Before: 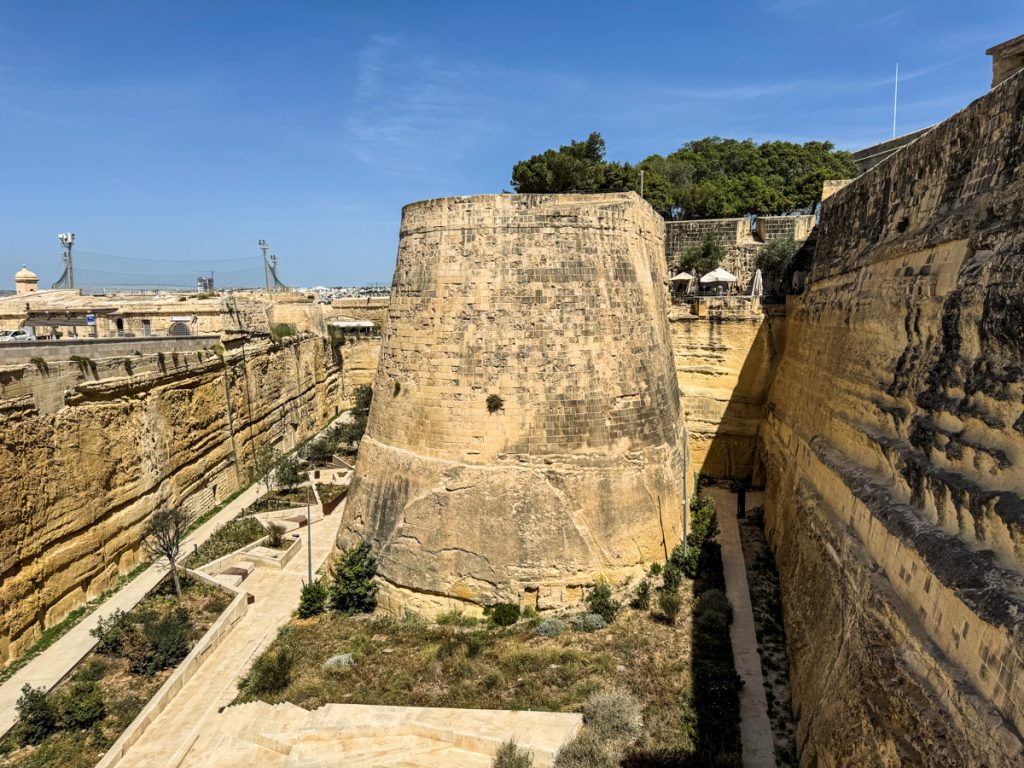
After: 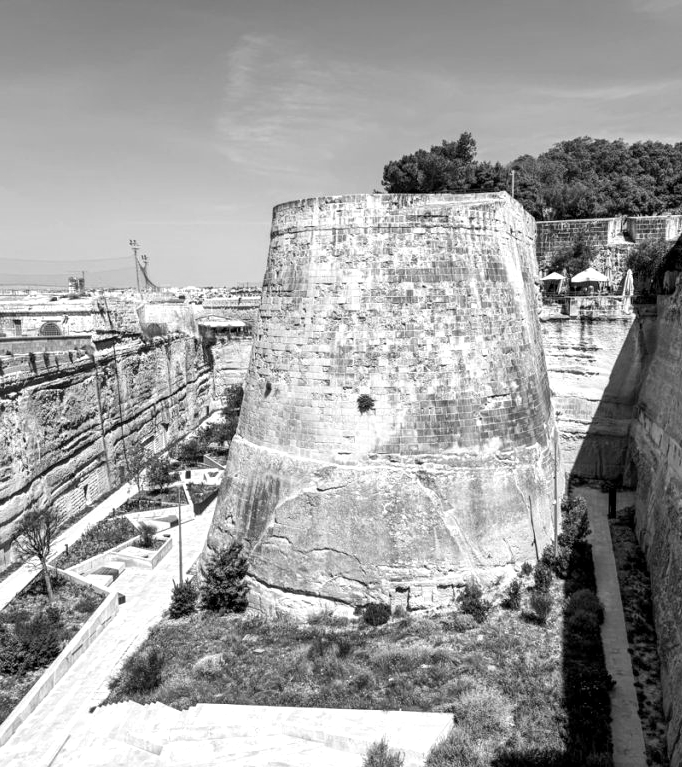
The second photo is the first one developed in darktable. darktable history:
crop and rotate: left 12.673%, right 20.66%
monochrome: on, module defaults
exposure: black level correction 0.001, exposure 0.5 EV, compensate exposure bias true, compensate highlight preservation false
